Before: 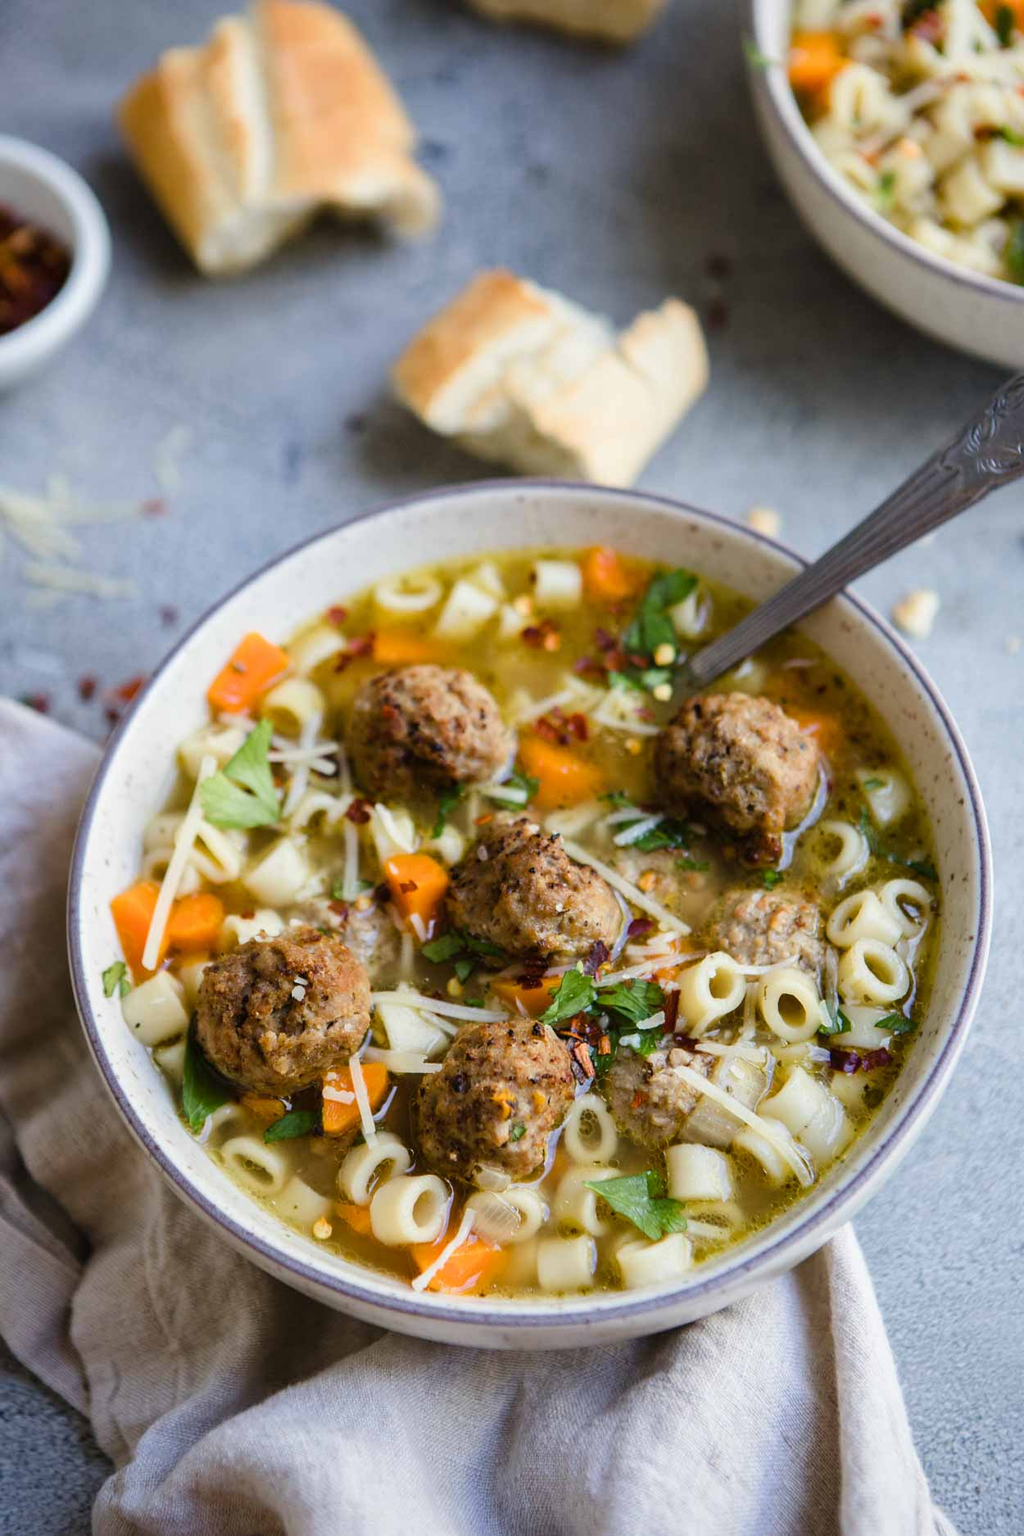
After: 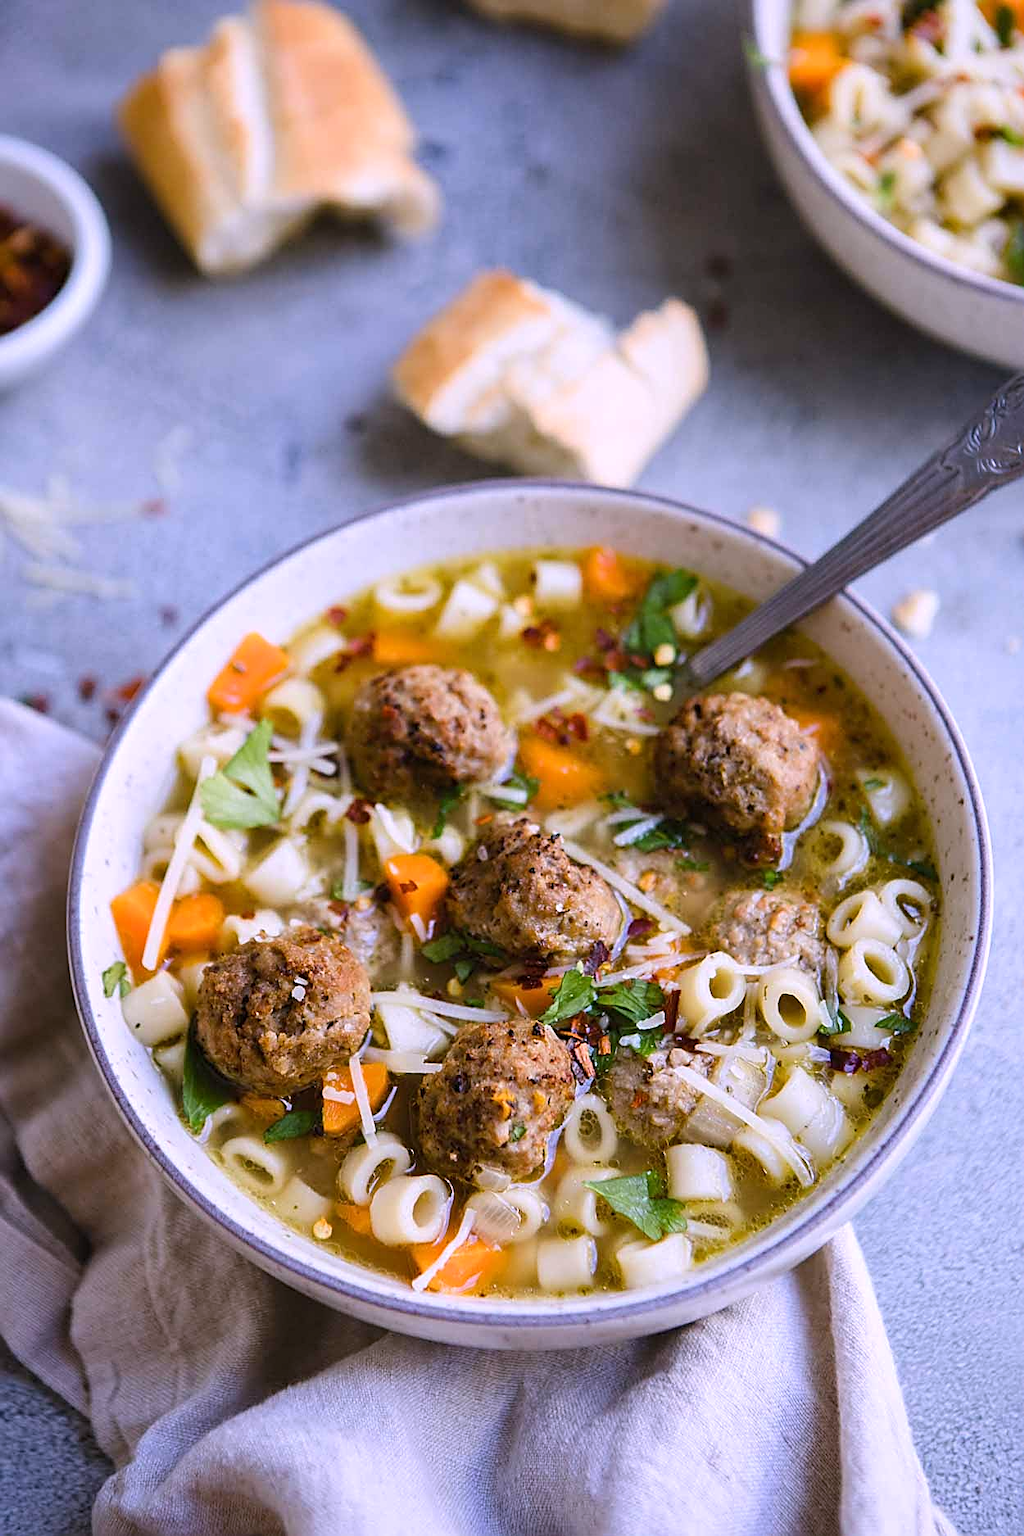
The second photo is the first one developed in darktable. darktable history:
sharpen: amount 0.75
fill light: on, module defaults
white balance: red 1.042, blue 1.17
